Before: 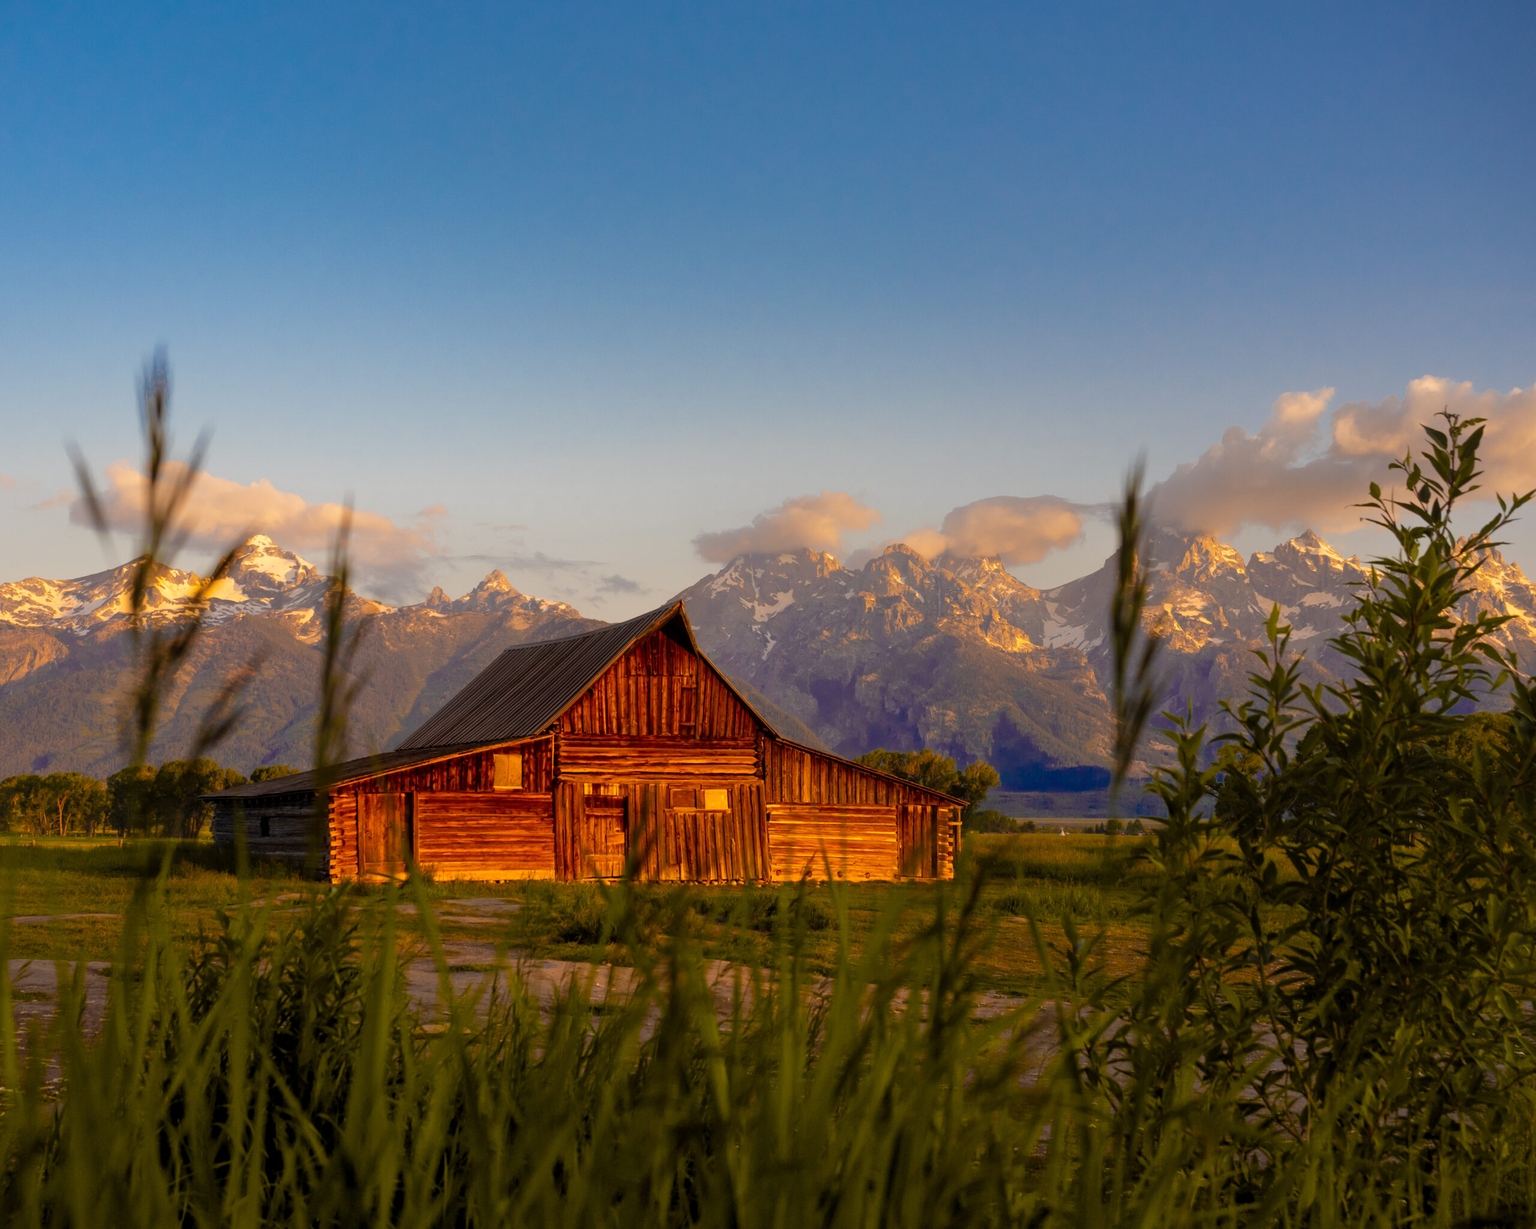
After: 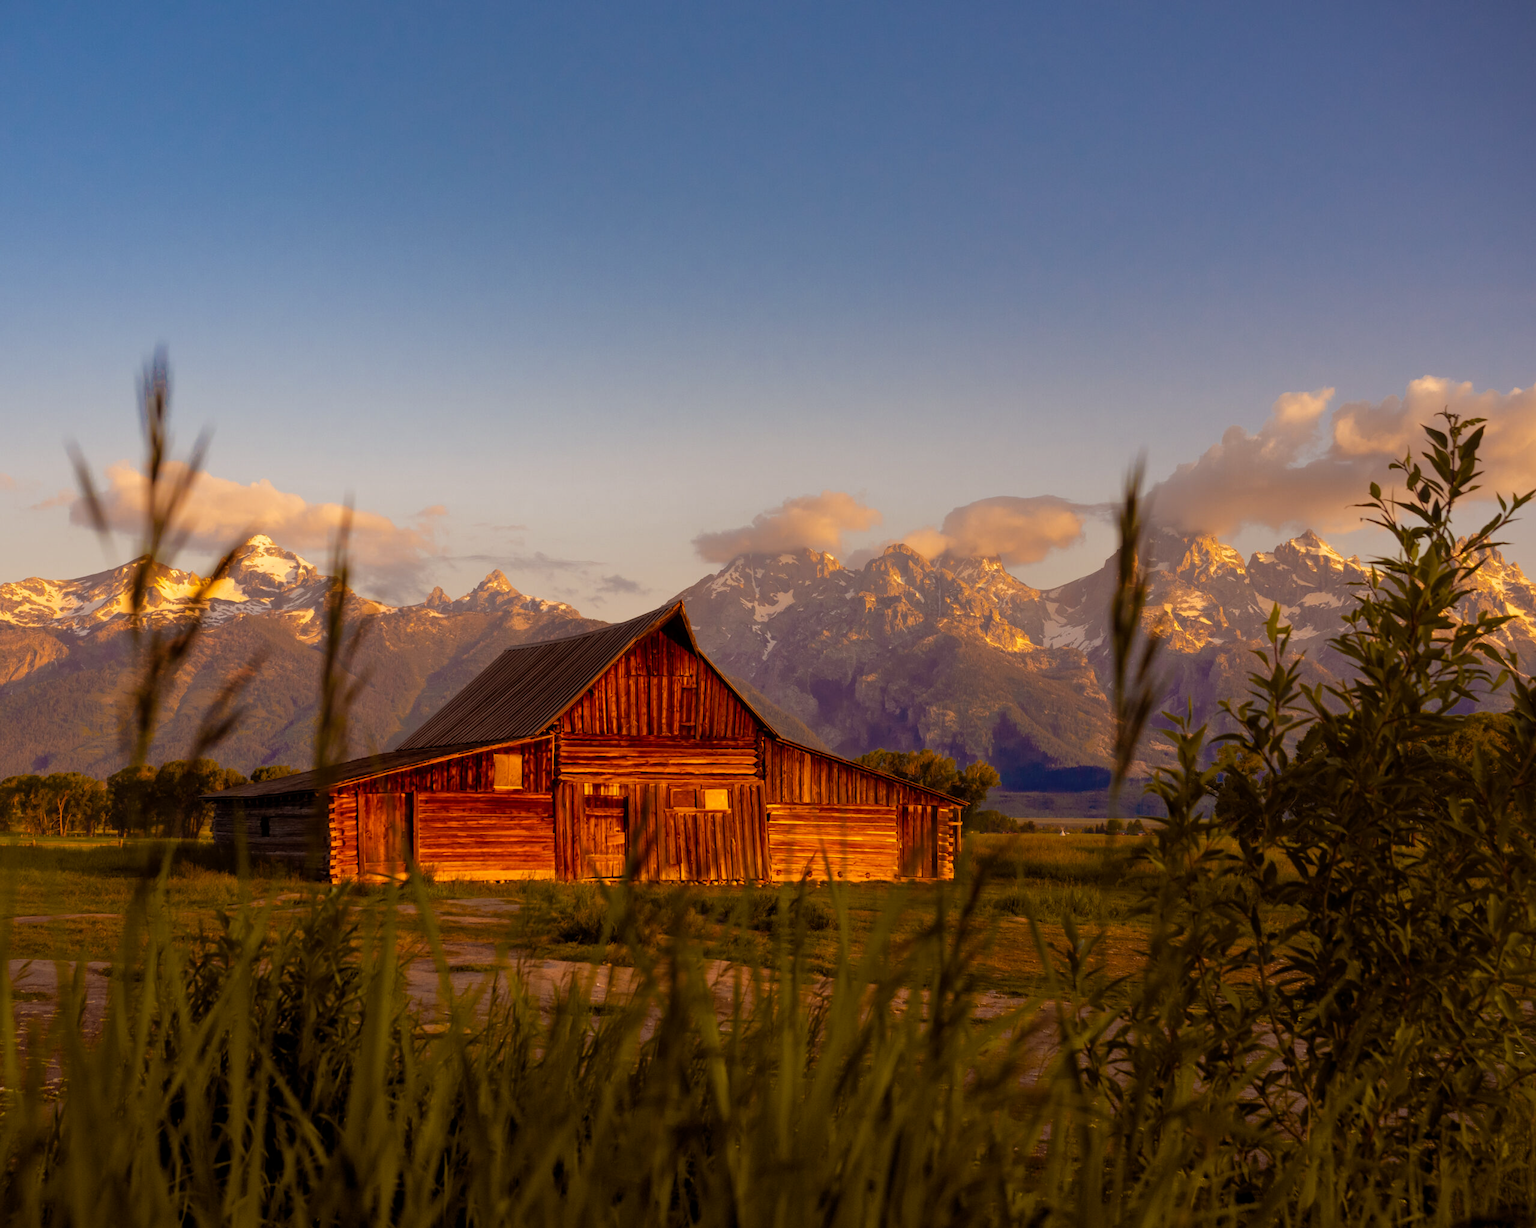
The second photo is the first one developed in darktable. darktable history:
rgb levels: mode RGB, independent channels, levels [[0, 0.5, 1], [0, 0.521, 1], [0, 0.536, 1]]
contrast brightness saturation: contrast 0.01, saturation -0.05
